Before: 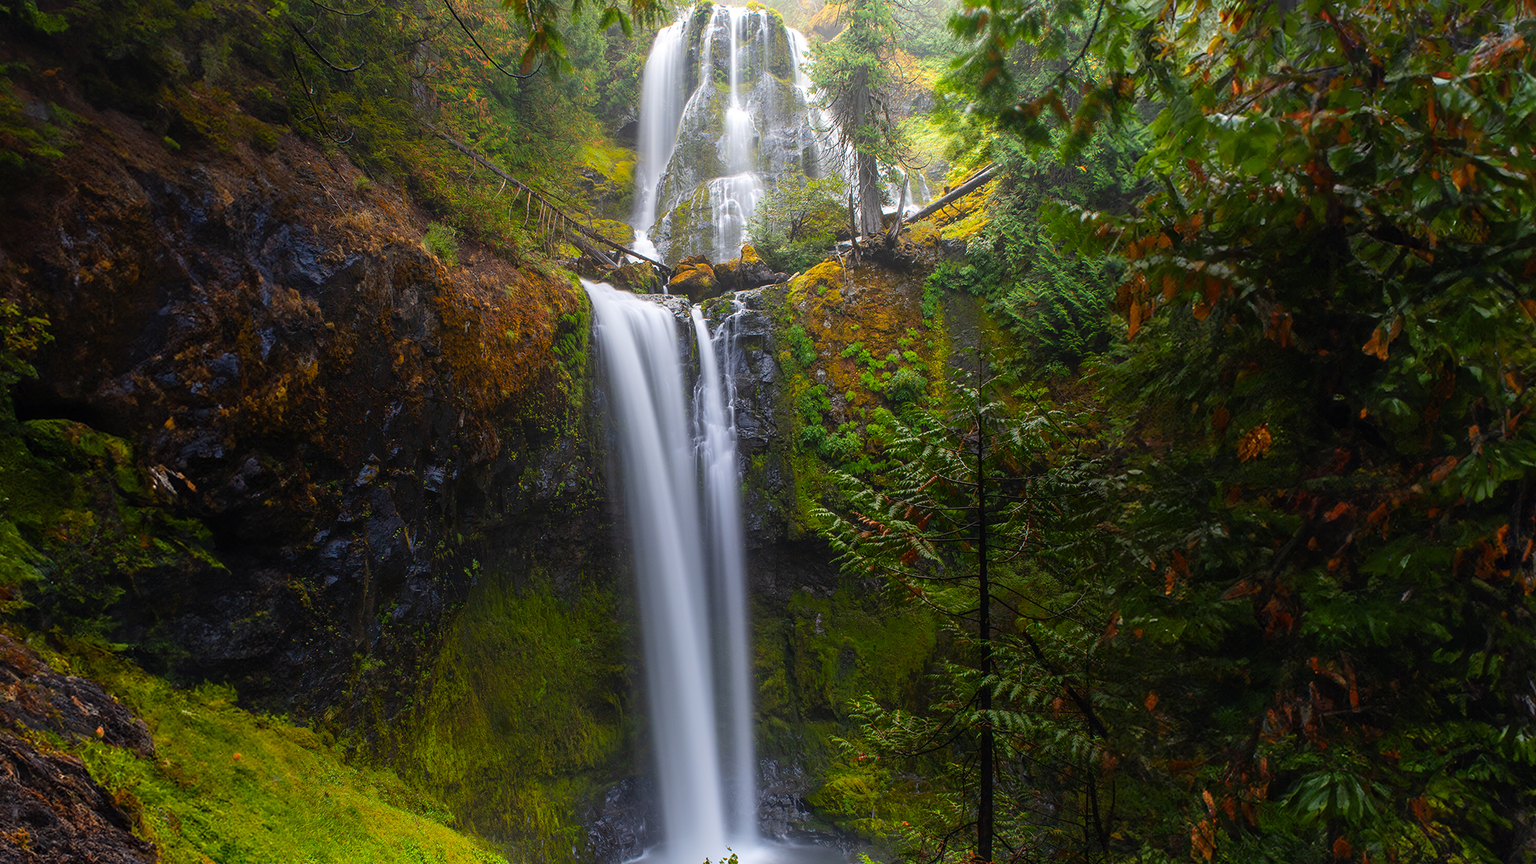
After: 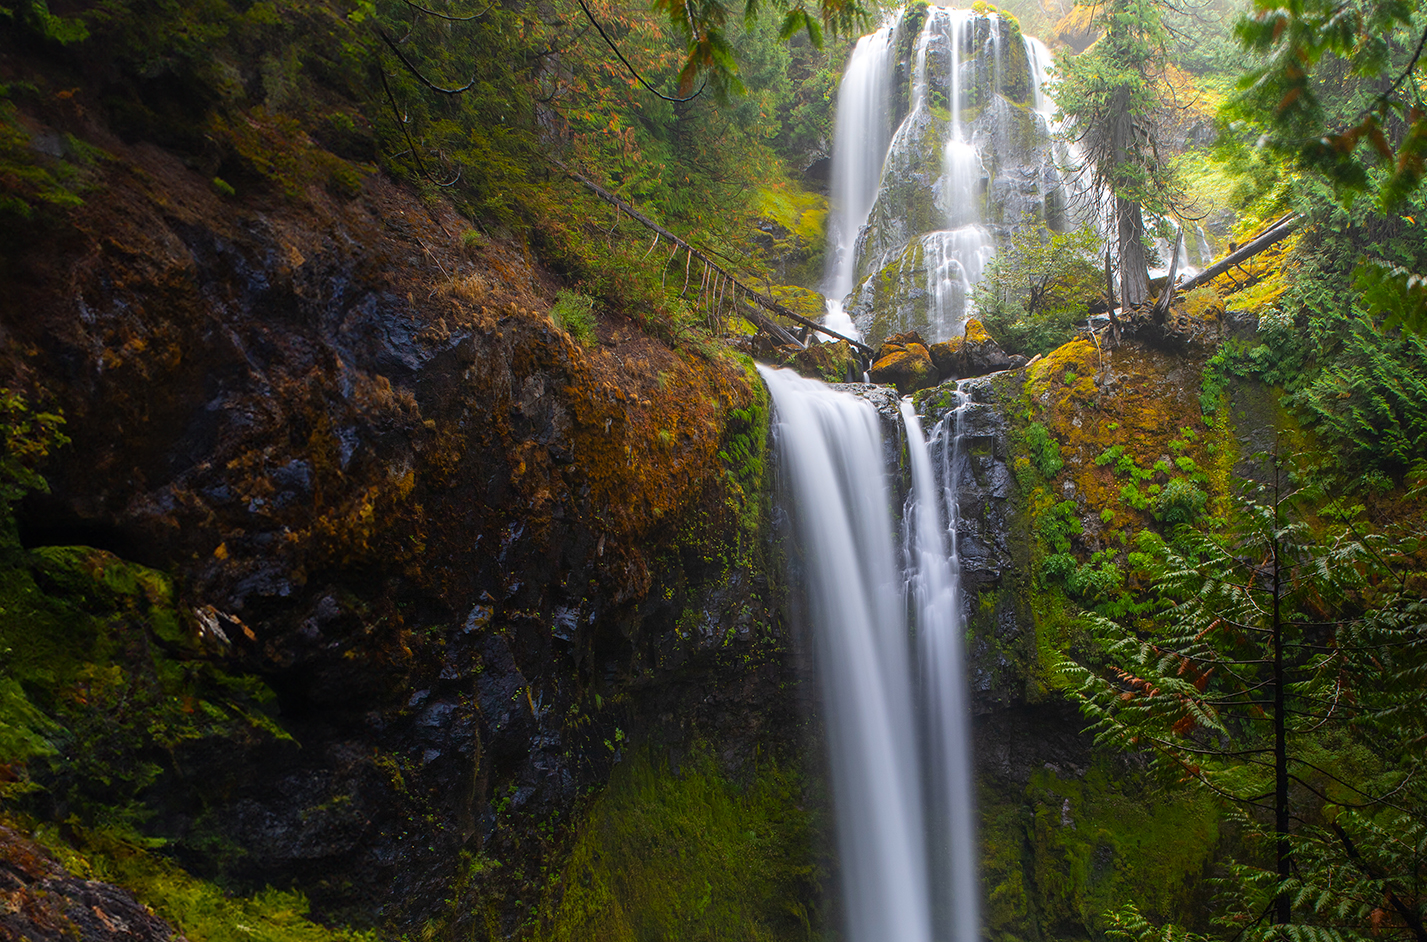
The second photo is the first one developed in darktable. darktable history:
crop: right 28.641%, bottom 16.243%
